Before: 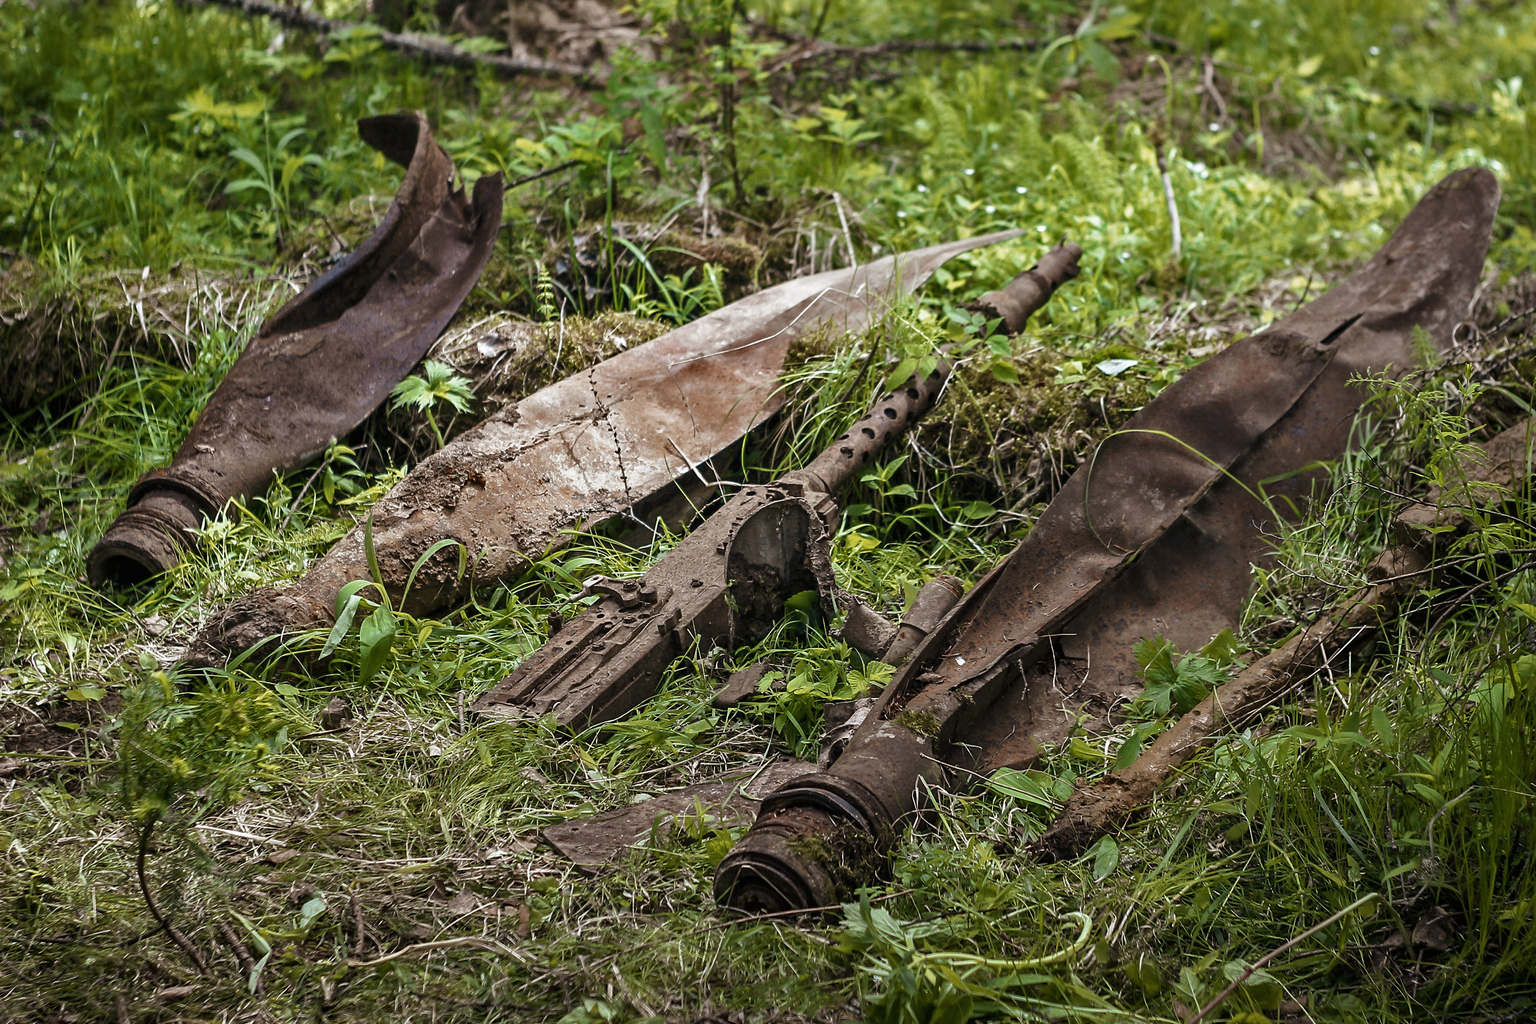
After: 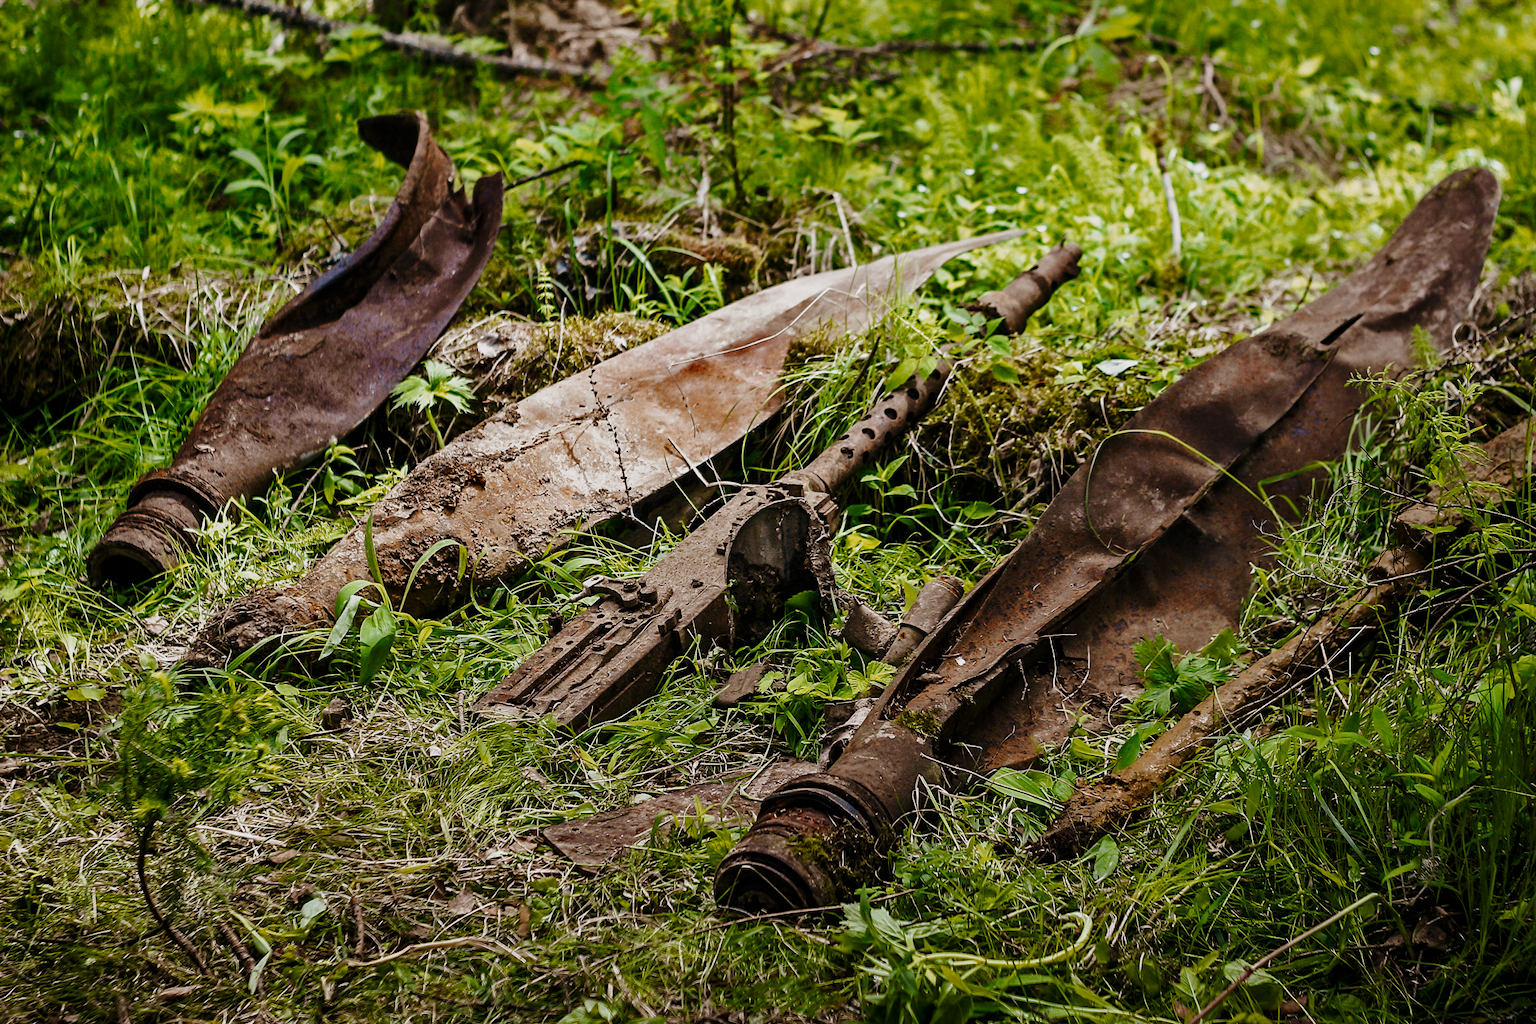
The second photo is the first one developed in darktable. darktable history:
tone curve: curves: ch0 [(0, 0) (0.049, 0.01) (0.154, 0.081) (0.491, 0.519) (0.748, 0.765) (1, 0.919)]; ch1 [(0, 0) (0.172, 0.123) (0.317, 0.272) (0.401, 0.422) (0.489, 0.496) (0.531, 0.557) (0.615, 0.612) (0.741, 0.783) (1, 1)]; ch2 [(0, 0) (0.411, 0.424) (0.483, 0.478) (0.544, 0.56) (0.686, 0.638) (1, 1)], preserve colors none
color balance rgb: highlights gain › chroma 1.096%, highlights gain › hue 54.01°, perceptual saturation grading › global saturation 20%, perceptual saturation grading › highlights -24.807%, perceptual saturation grading › shadows 25.838%
